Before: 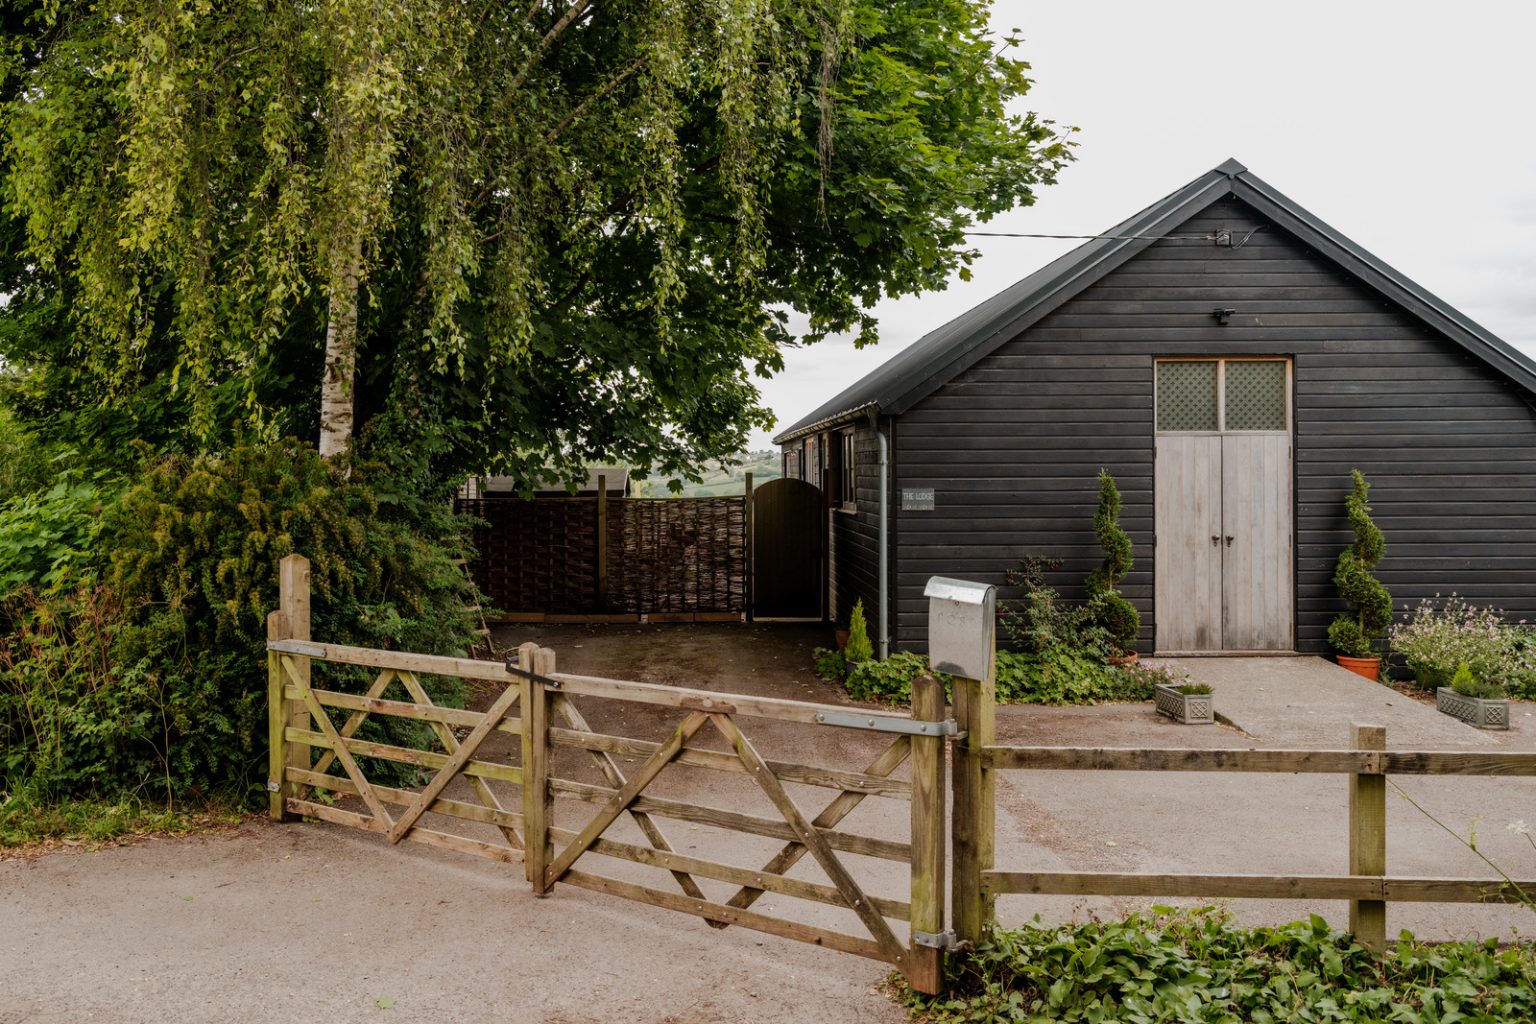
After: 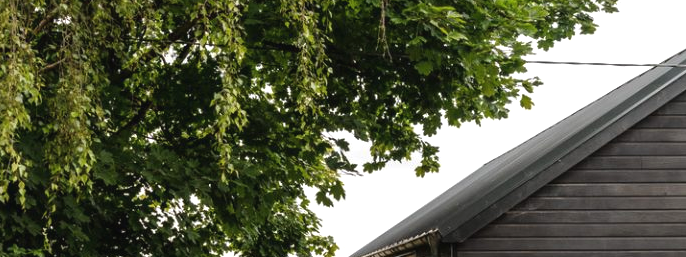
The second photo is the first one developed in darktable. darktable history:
exposure: black level correction -0.002, exposure 0.54 EV, compensate highlight preservation false
crop: left 28.64%, top 16.832%, right 26.637%, bottom 58.055%
white balance: emerald 1
